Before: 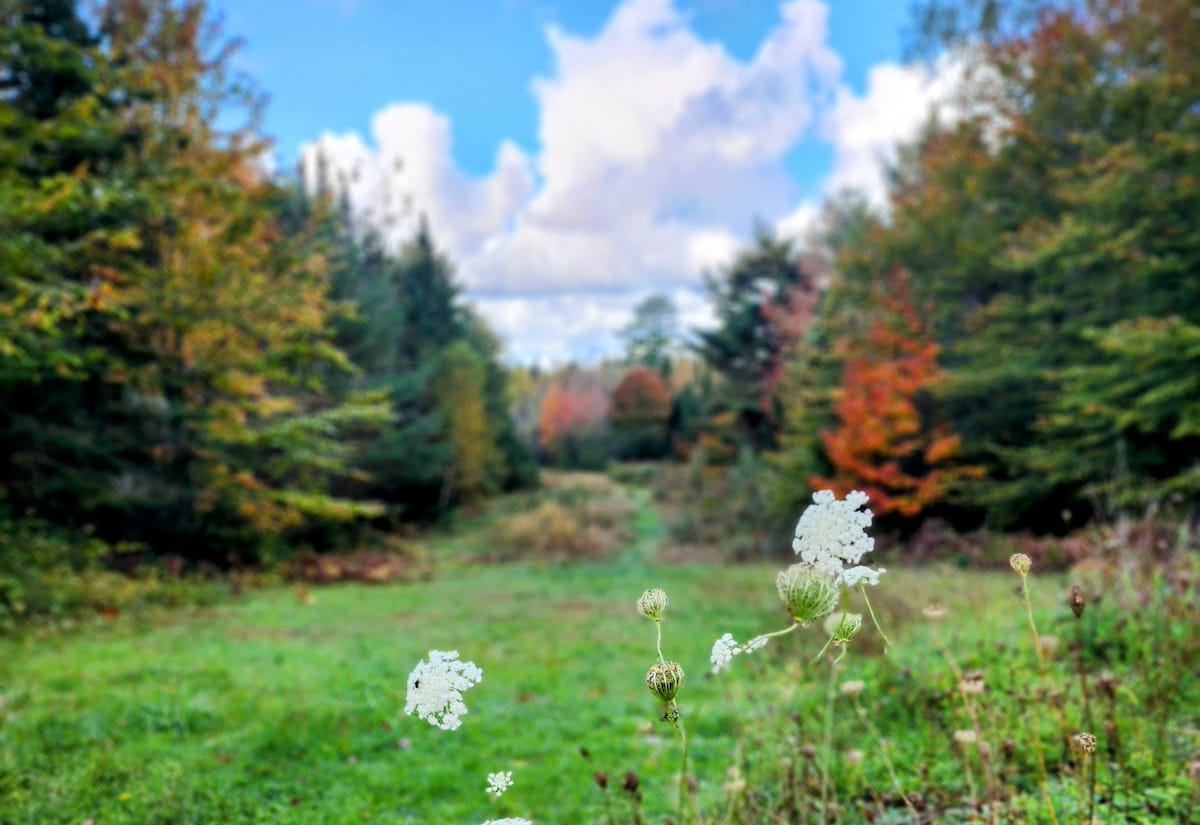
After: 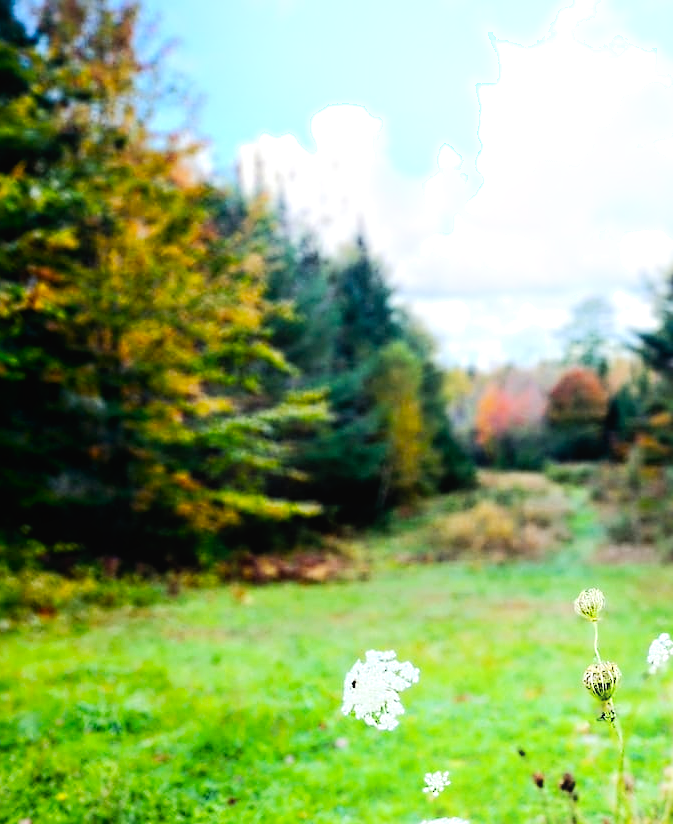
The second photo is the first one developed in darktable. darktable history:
crop: left 5.298%, right 38.567%
color balance rgb: linear chroma grading › global chroma 14.508%, perceptual saturation grading › global saturation 0.171%, perceptual brilliance grading › highlights 19.442%, perceptual brilliance grading › mid-tones 19.901%, perceptual brilliance grading › shadows -19.731%, global vibrance 20%
tone equalizer: edges refinement/feathering 500, mask exposure compensation -1.57 EV, preserve details no
sharpen: on, module defaults
tone curve: curves: ch0 [(0, 0.019) (0.066, 0.043) (0.189, 0.182) (0.368, 0.407) (0.501, 0.564) (0.677, 0.729) (0.851, 0.861) (0.997, 0.959)]; ch1 [(0, 0) (0.187, 0.121) (0.388, 0.346) (0.437, 0.409) (0.474, 0.472) (0.499, 0.501) (0.514, 0.507) (0.548, 0.557) (0.653, 0.663) (0.812, 0.856) (1, 1)]; ch2 [(0, 0) (0.246, 0.214) (0.421, 0.427) (0.459, 0.484) (0.5, 0.504) (0.518, 0.516) (0.529, 0.548) (0.56, 0.576) (0.607, 0.63) (0.744, 0.734) (0.867, 0.821) (0.993, 0.889)], preserve colors none
shadows and highlights: shadows -54.14, highlights 85.55, soften with gaussian
